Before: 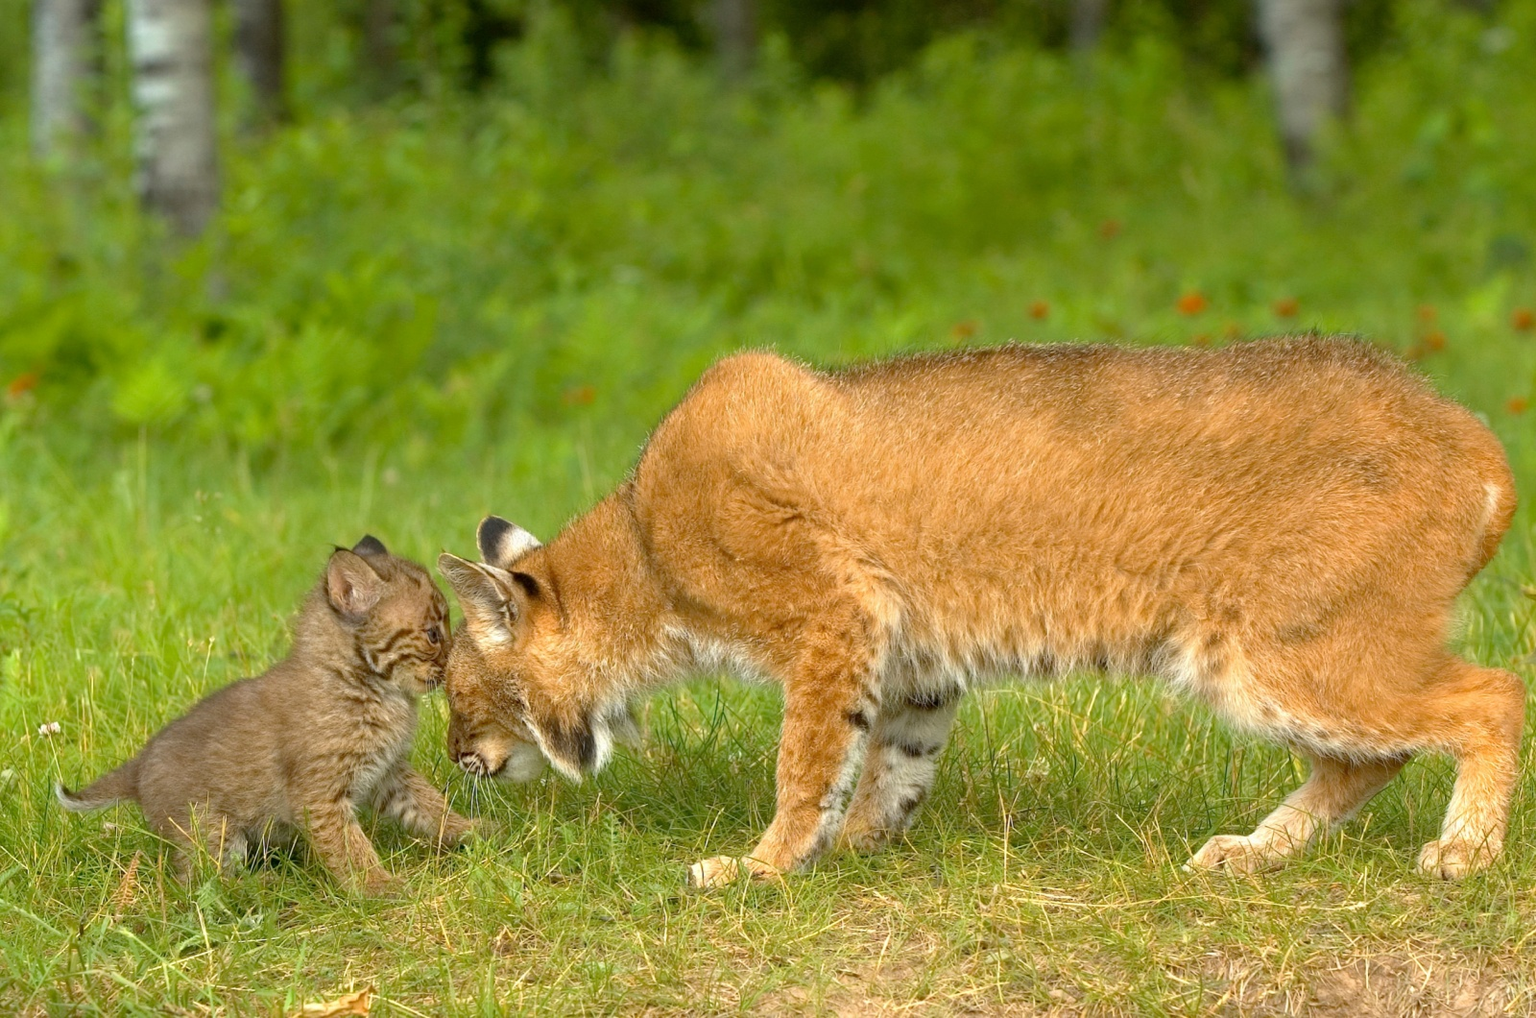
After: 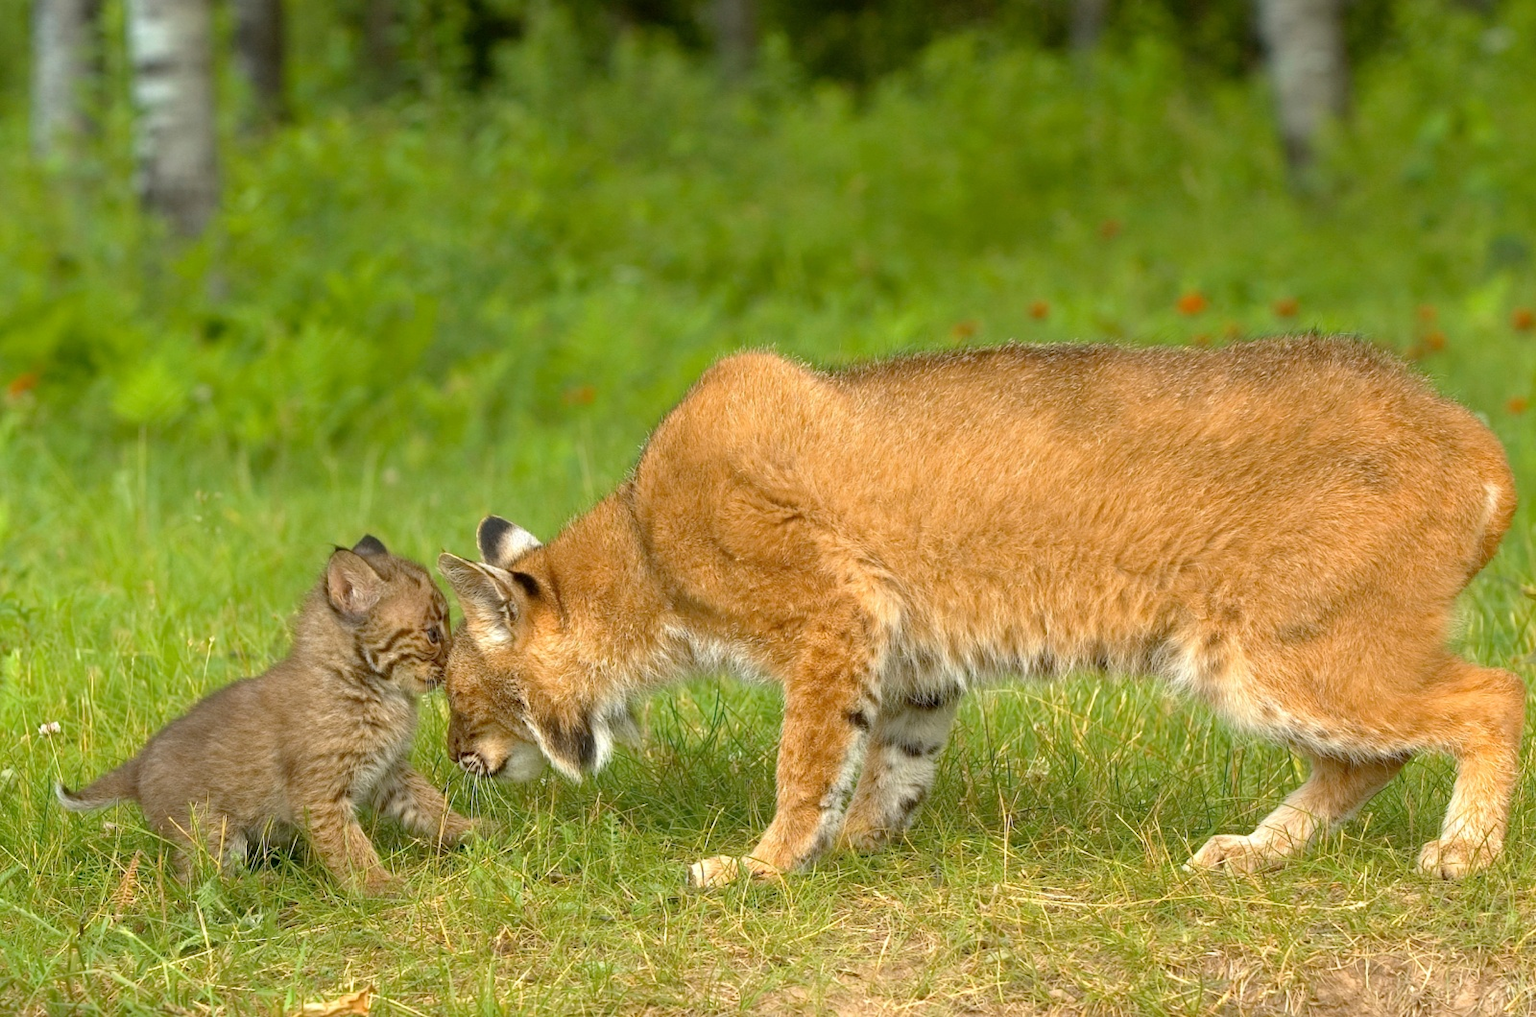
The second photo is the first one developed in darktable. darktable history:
exposure: exposure 0.022 EV, compensate exposure bias true, compensate highlight preservation false
